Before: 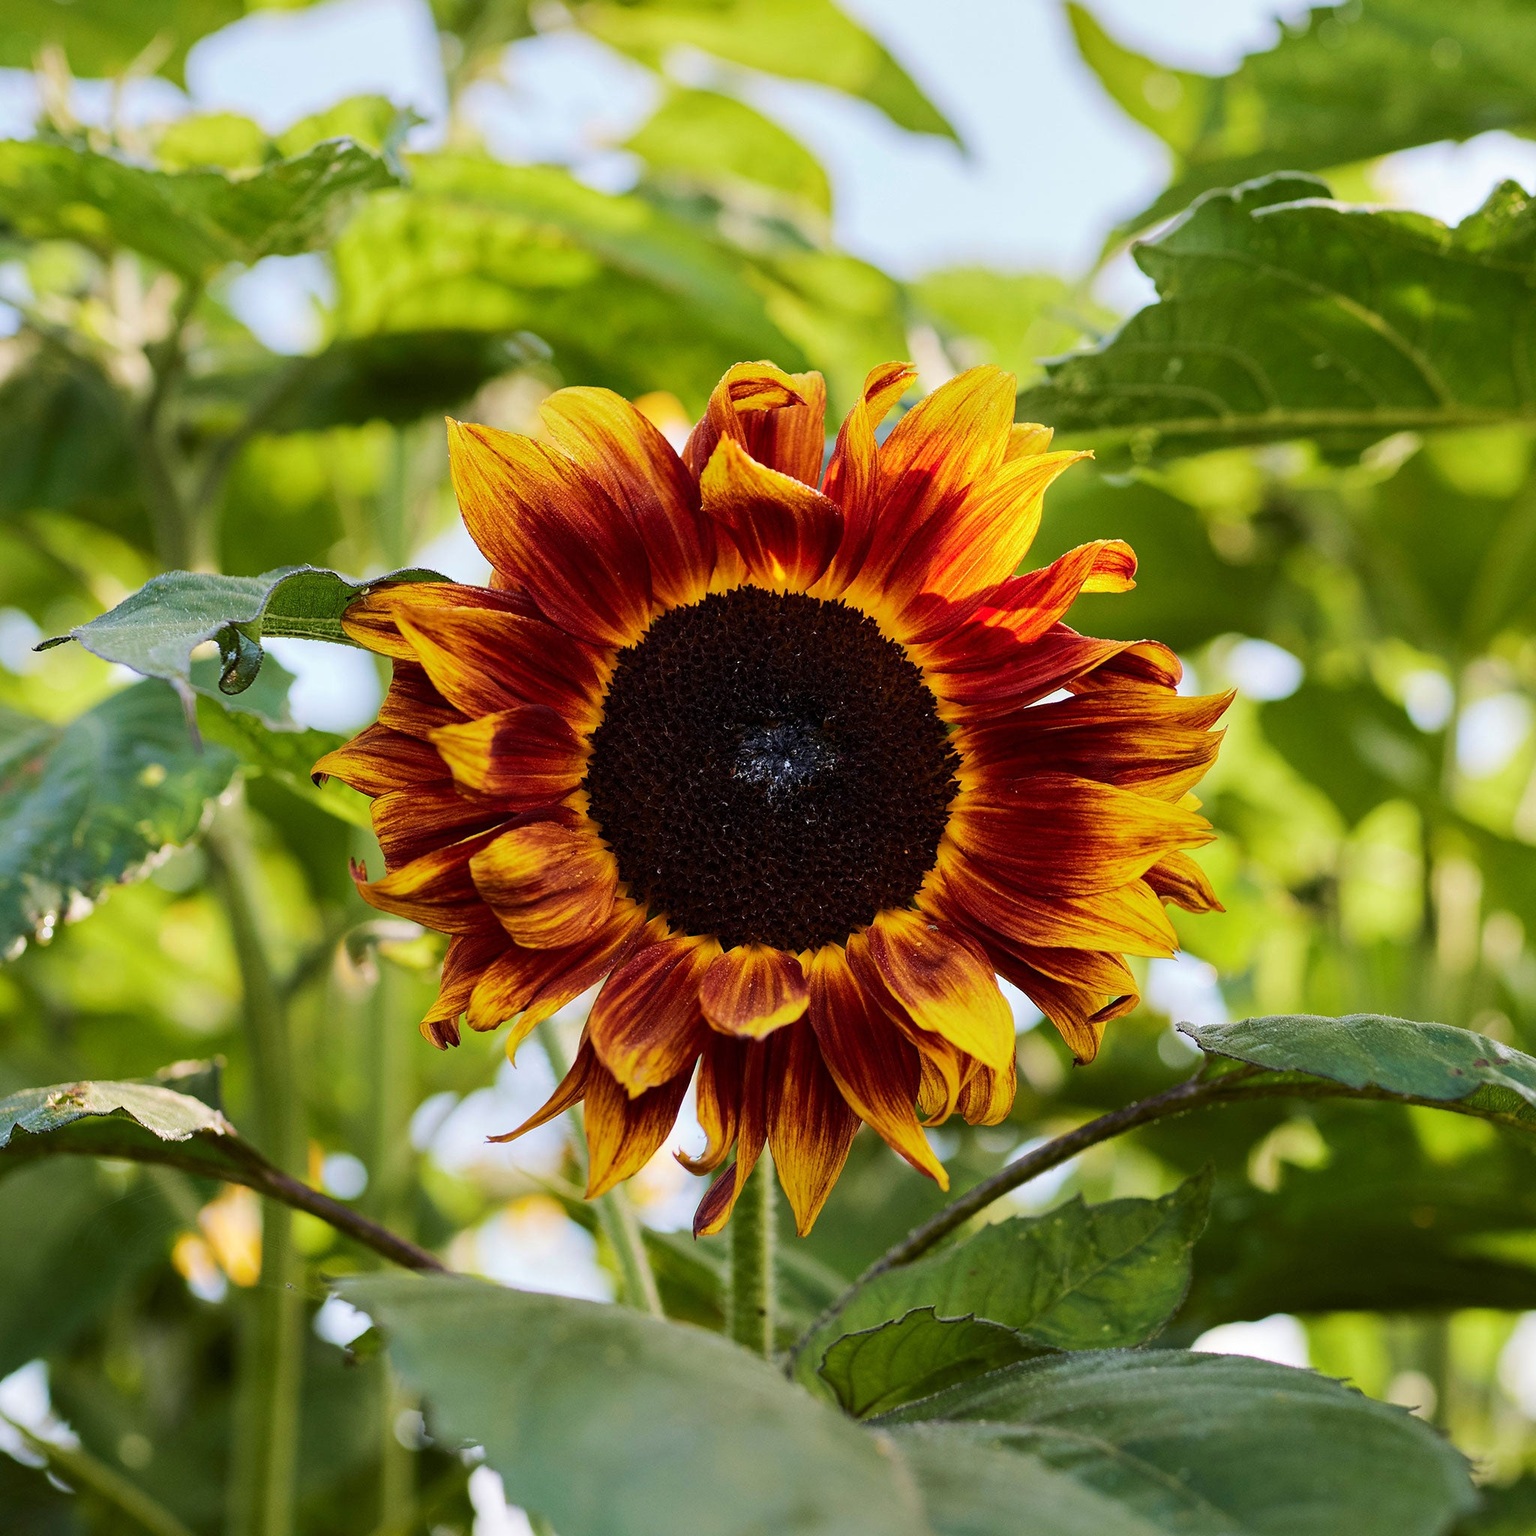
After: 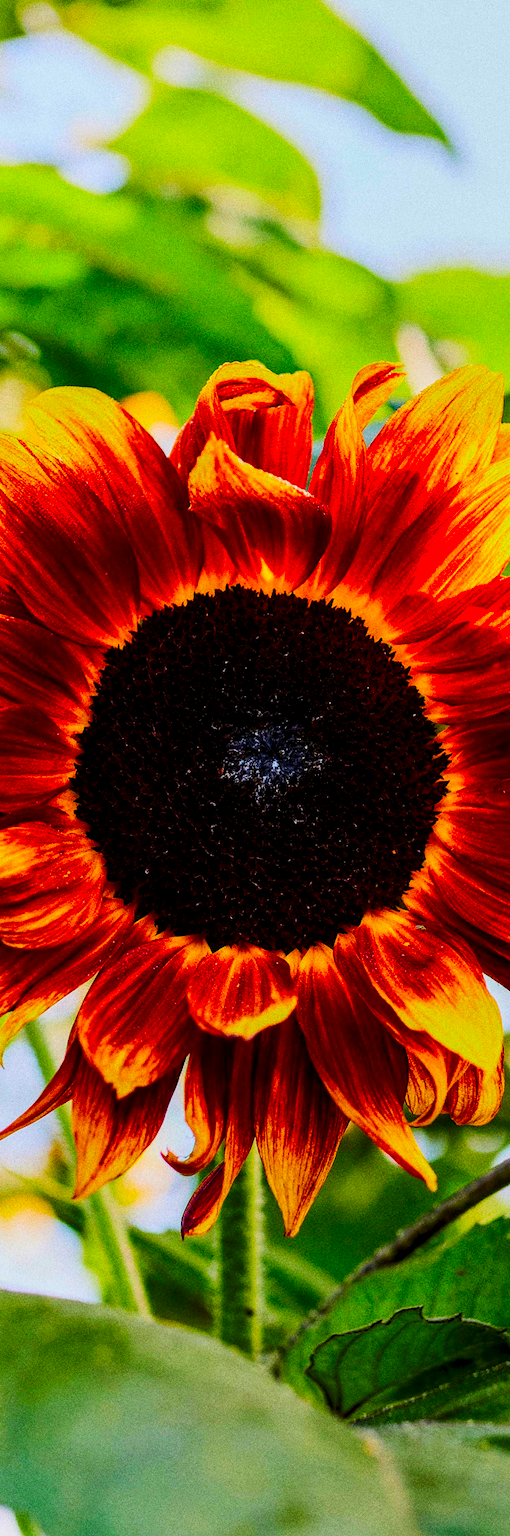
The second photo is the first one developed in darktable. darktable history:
local contrast: detail 130%
crop: left 33.36%, right 33.36%
color correction: saturation 2.15
filmic rgb: black relative exposure -7.65 EV, white relative exposure 4.56 EV, hardness 3.61
contrast brightness saturation: contrast 0.22
grain: coarseness 0.09 ISO, strength 40%
